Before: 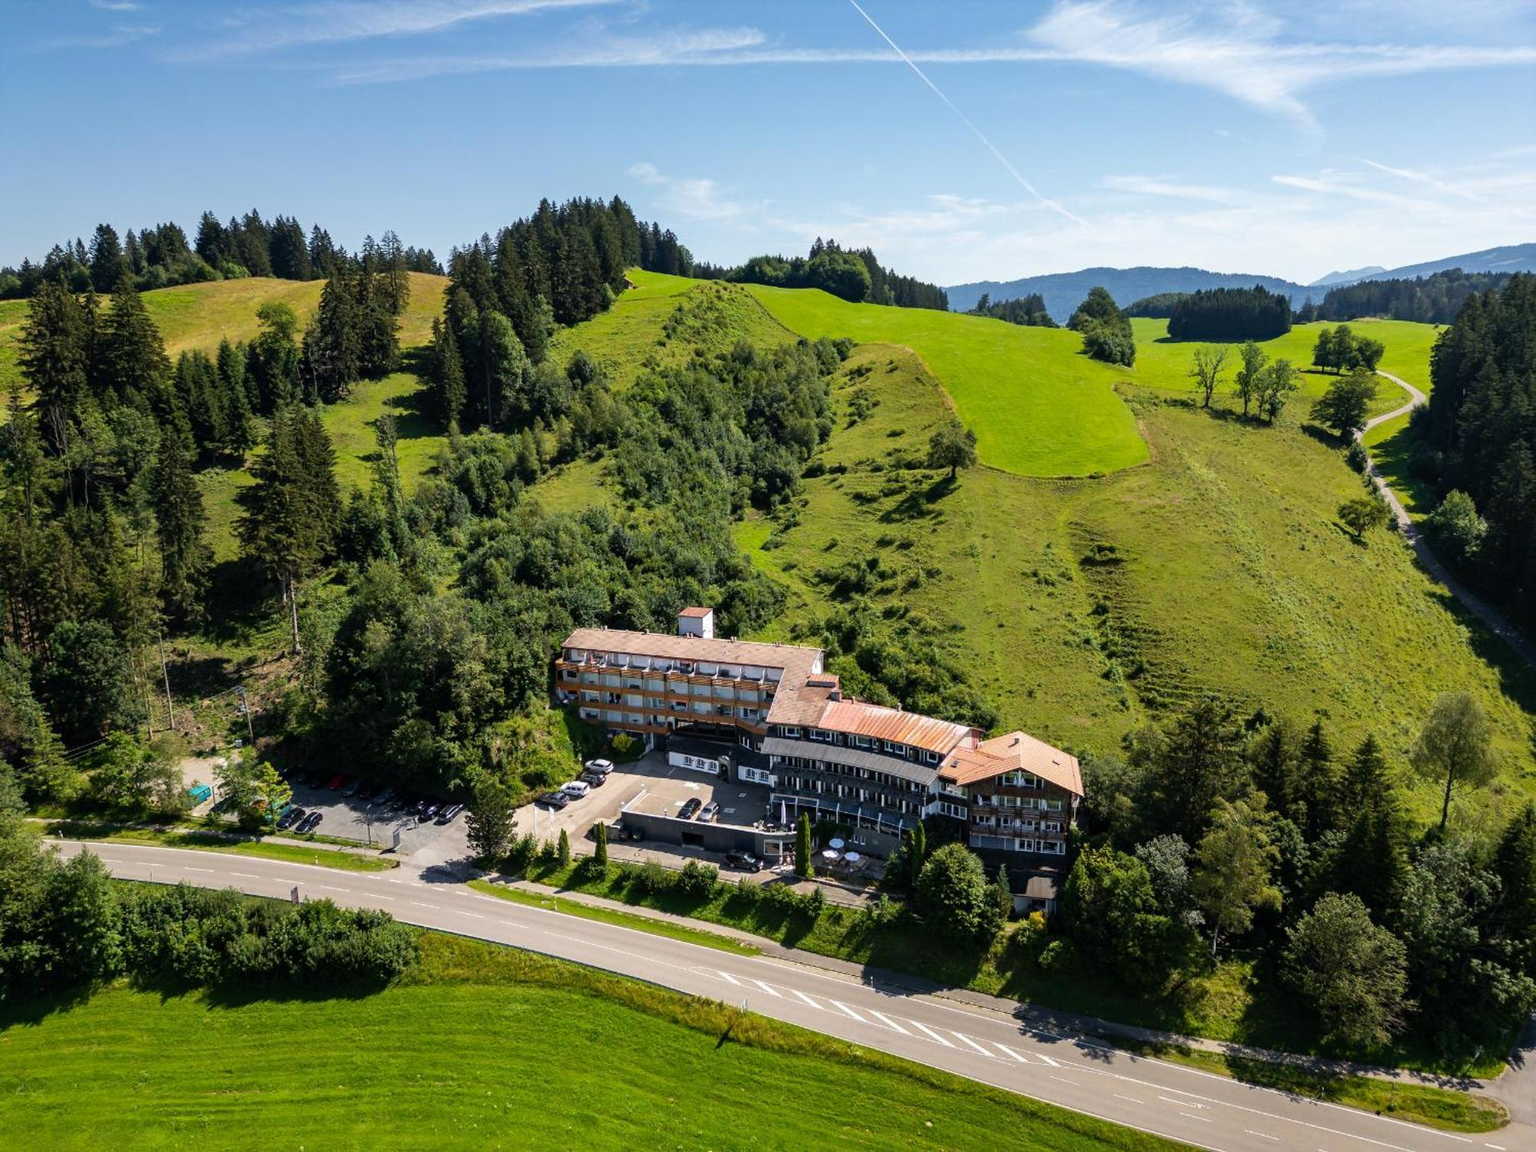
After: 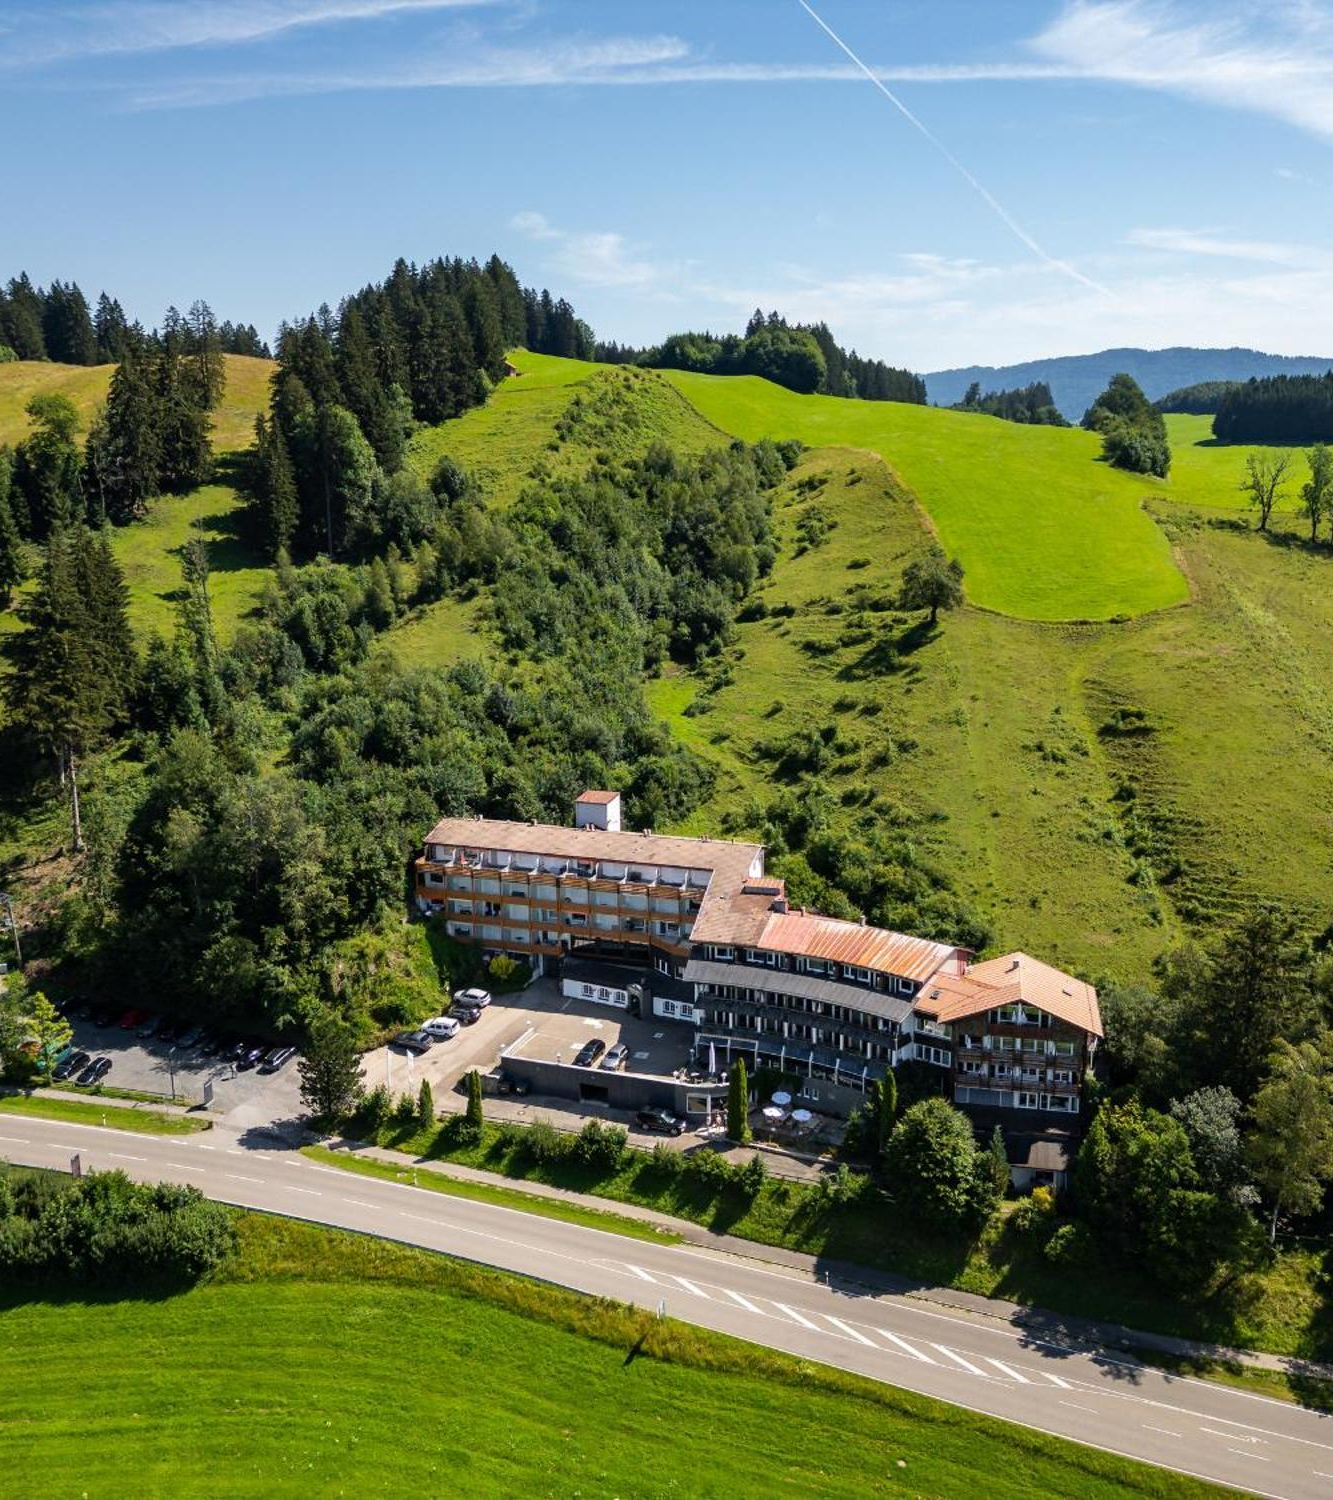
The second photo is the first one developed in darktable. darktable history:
rgb curve: mode RGB, independent channels
crop: left 15.419%, right 17.914%
